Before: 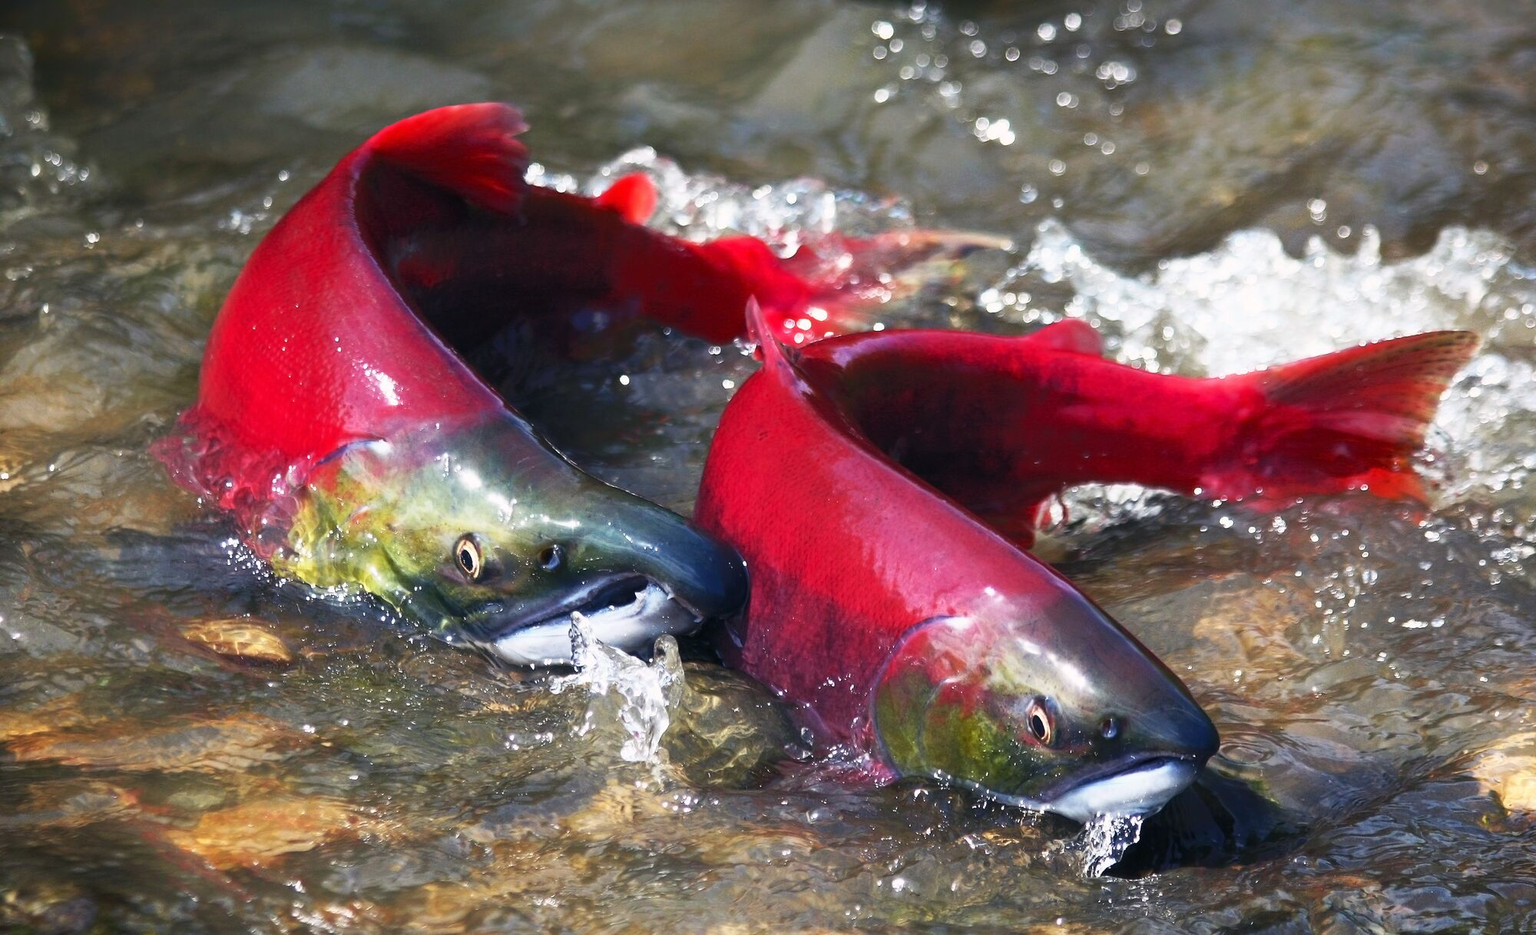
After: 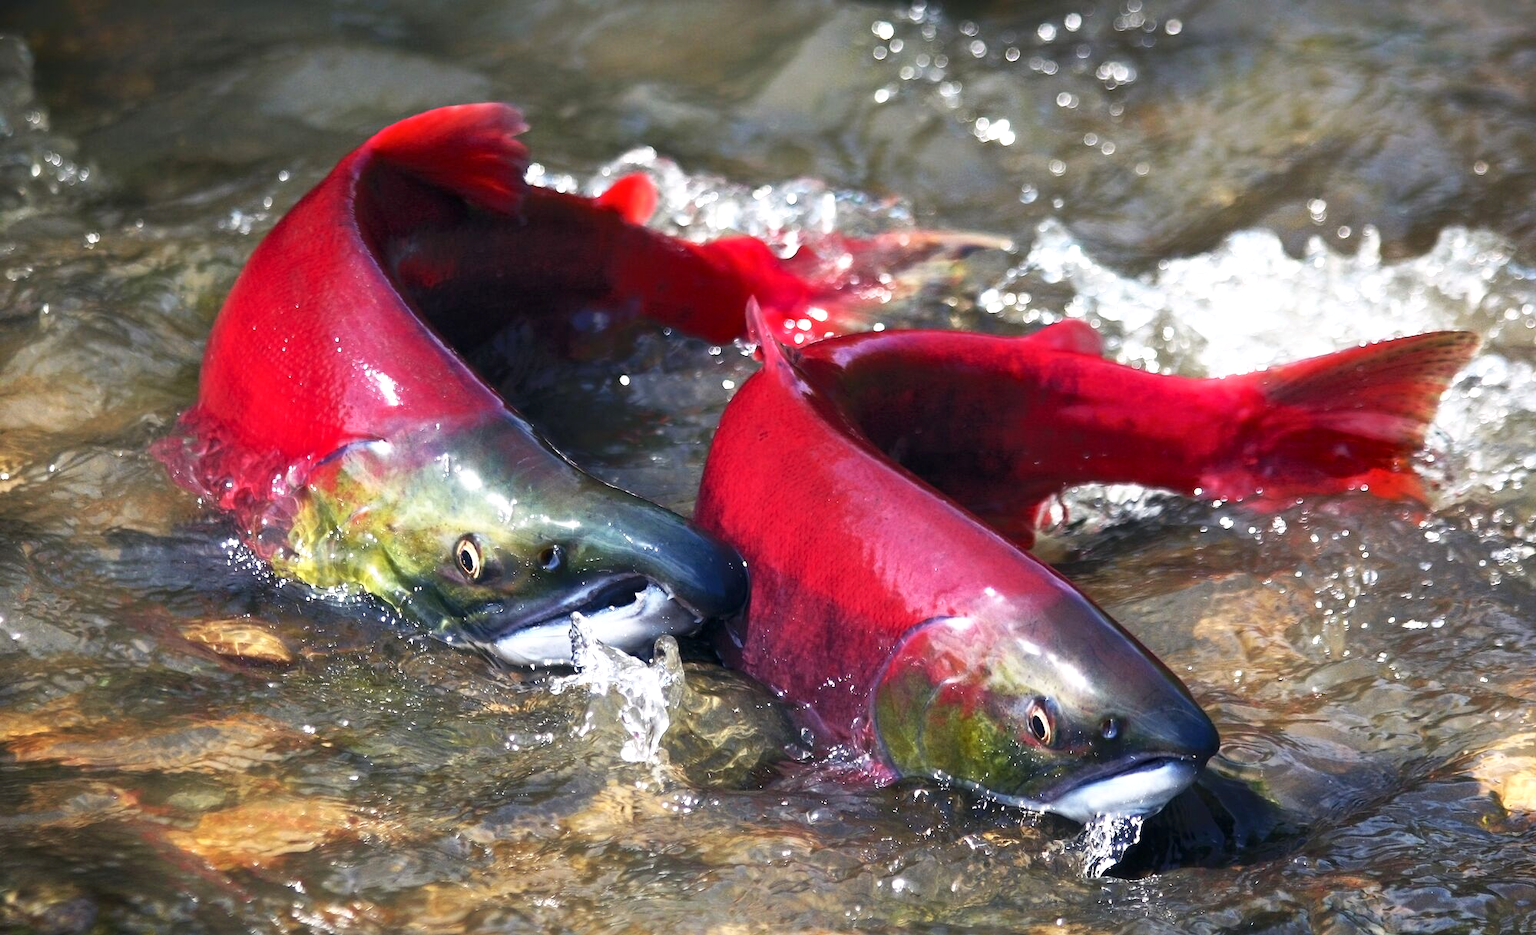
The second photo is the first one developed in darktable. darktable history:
exposure: exposure 0.161 EV, compensate highlight preservation false
local contrast: mode bilateral grid, contrast 20, coarseness 50, detail 120%, midtone range 0.2
